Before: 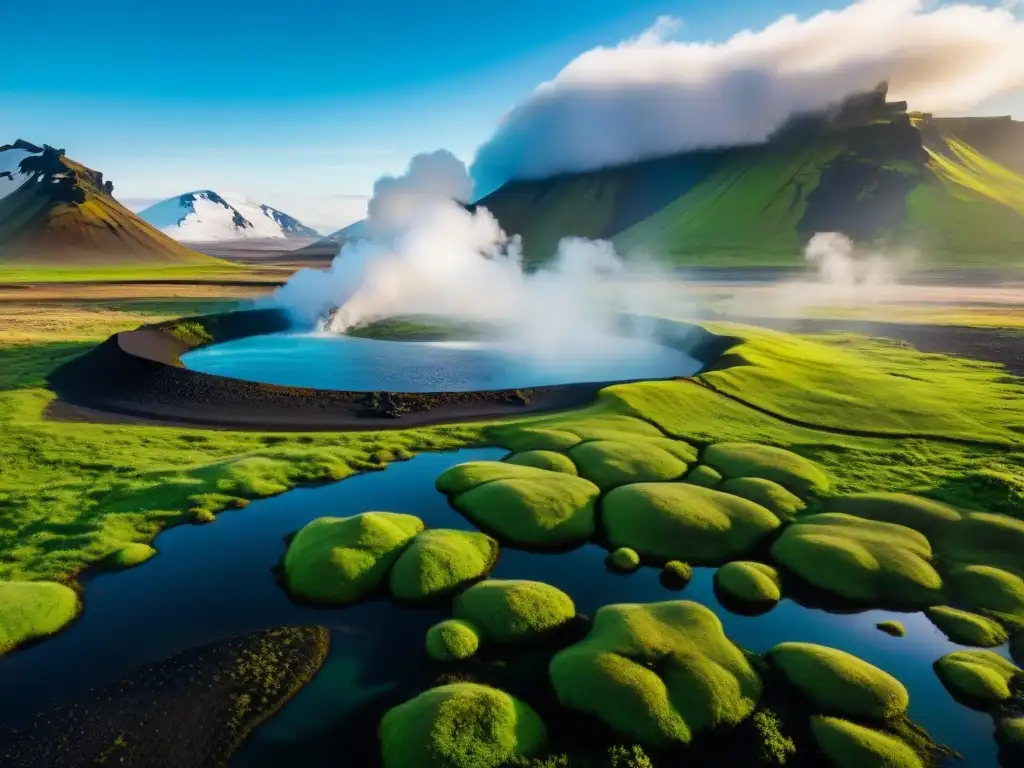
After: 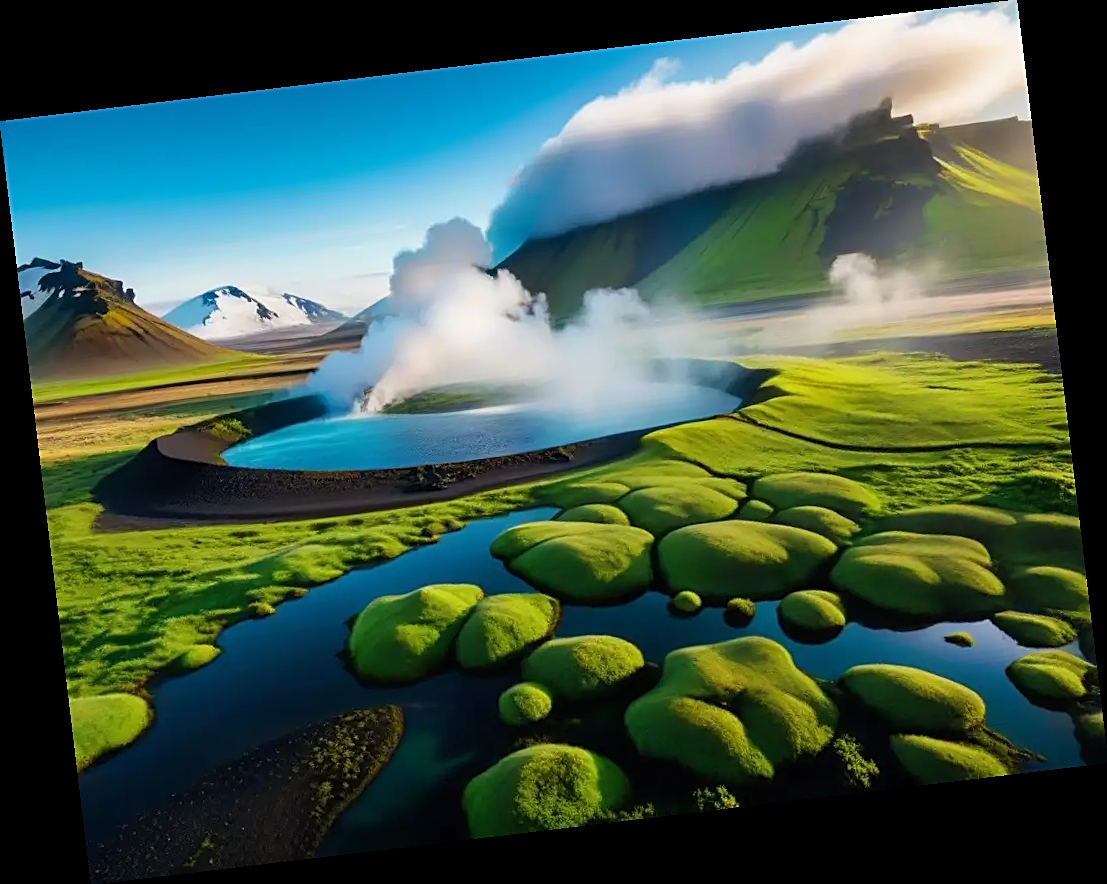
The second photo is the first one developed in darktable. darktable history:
sharpen: on, module defaults
rotate and perspective: rotation -6.83°, automatic cropping off
